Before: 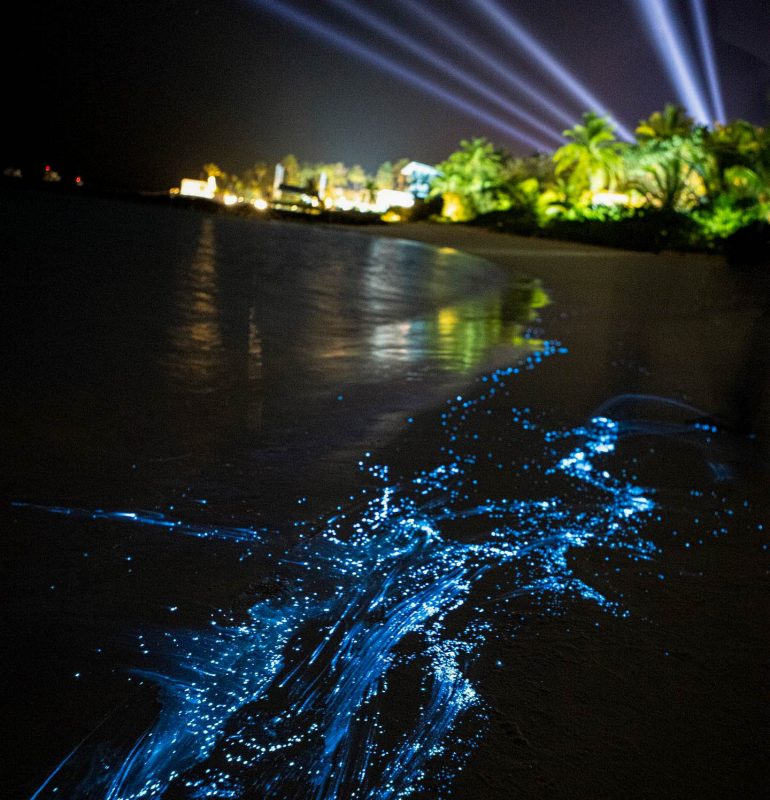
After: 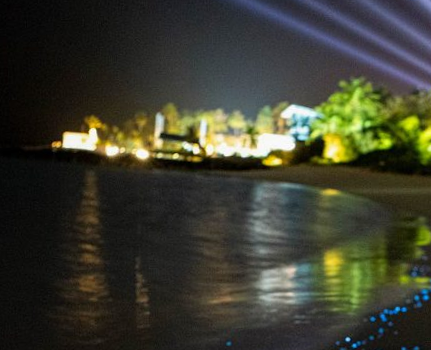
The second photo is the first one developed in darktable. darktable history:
rgb levels: preserve colors max RGB
rotate and perspective: rotation -2.22°, lens shift (horizontal) -0.022, automatic cropping off
crop: left 15.306%, top 9.065%, right 30.789%, bottom 48.638%
